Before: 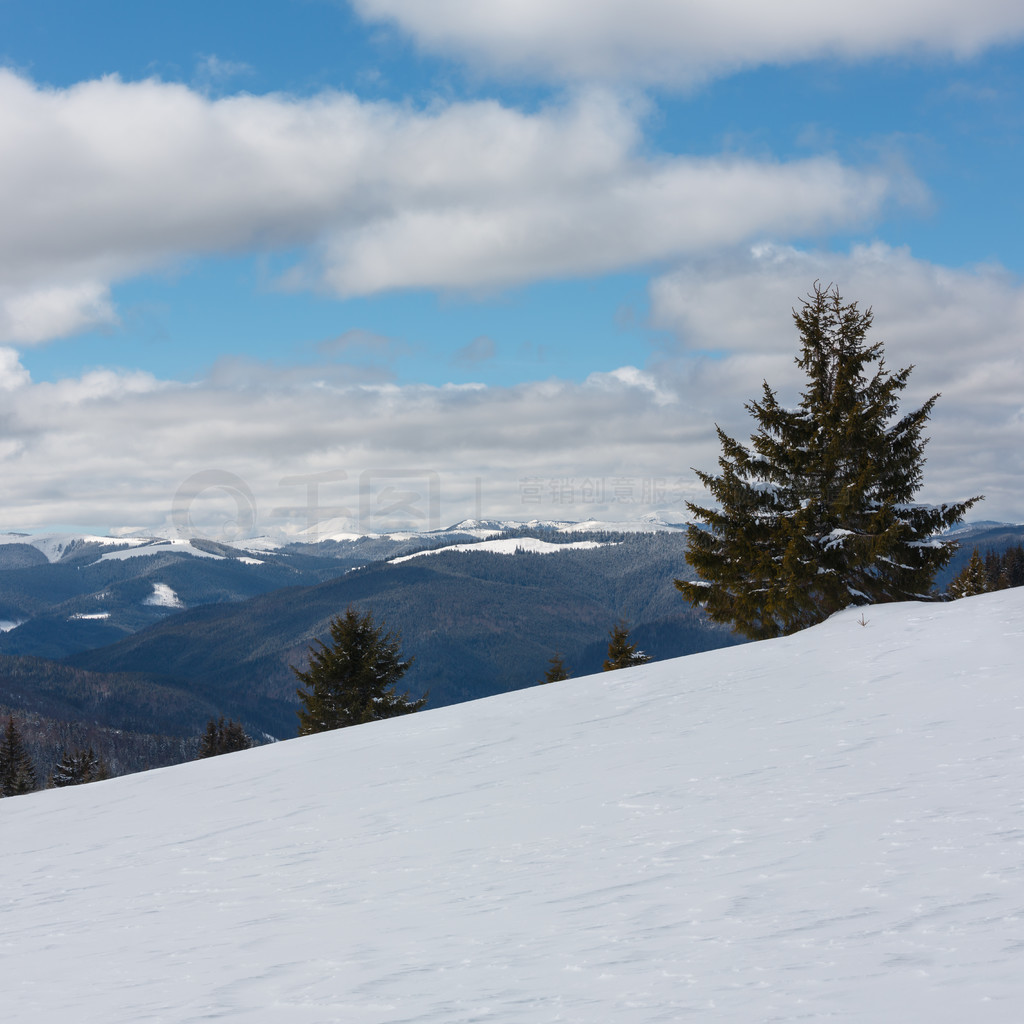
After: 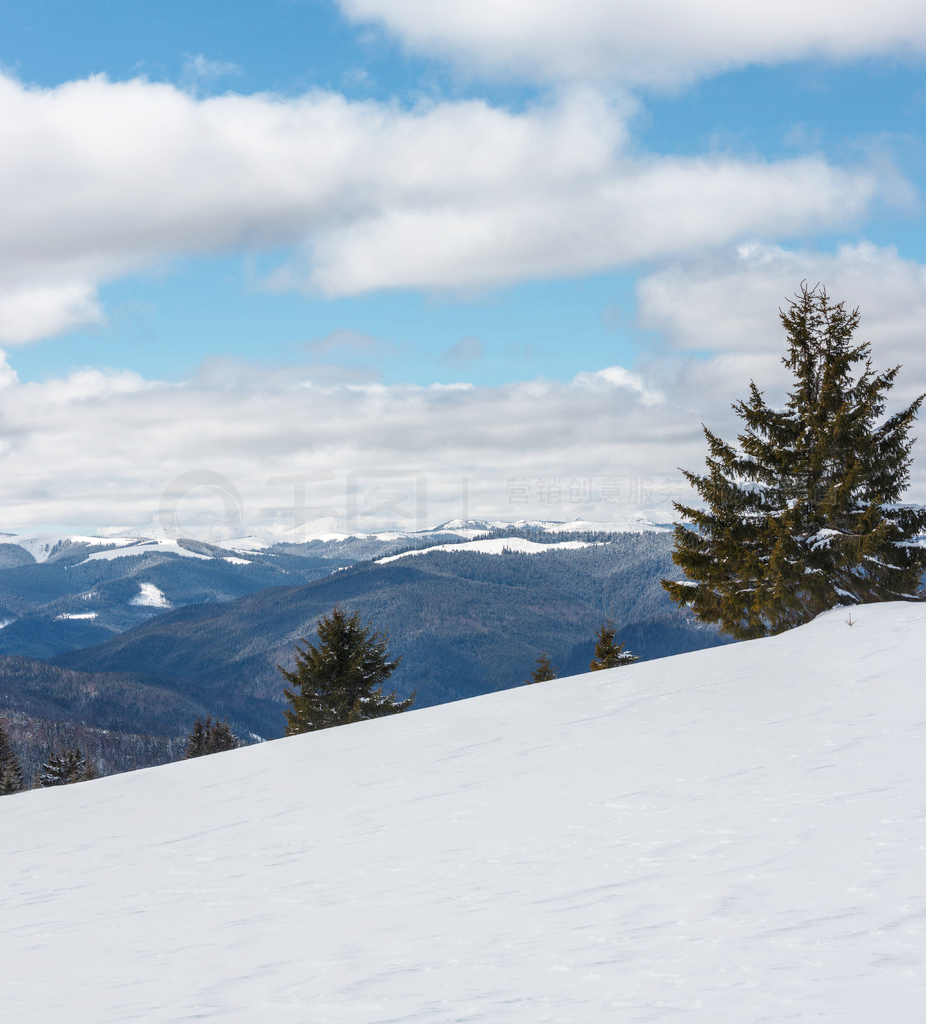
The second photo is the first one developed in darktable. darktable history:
local contrast: on, module defaults
base curve: curves: ch0 [(0, 0) (0.204, 0.334) (0.55, 0.733) (1, 1)], preserve colors none
crop and rotate: left 1.338%, right 8.194%
